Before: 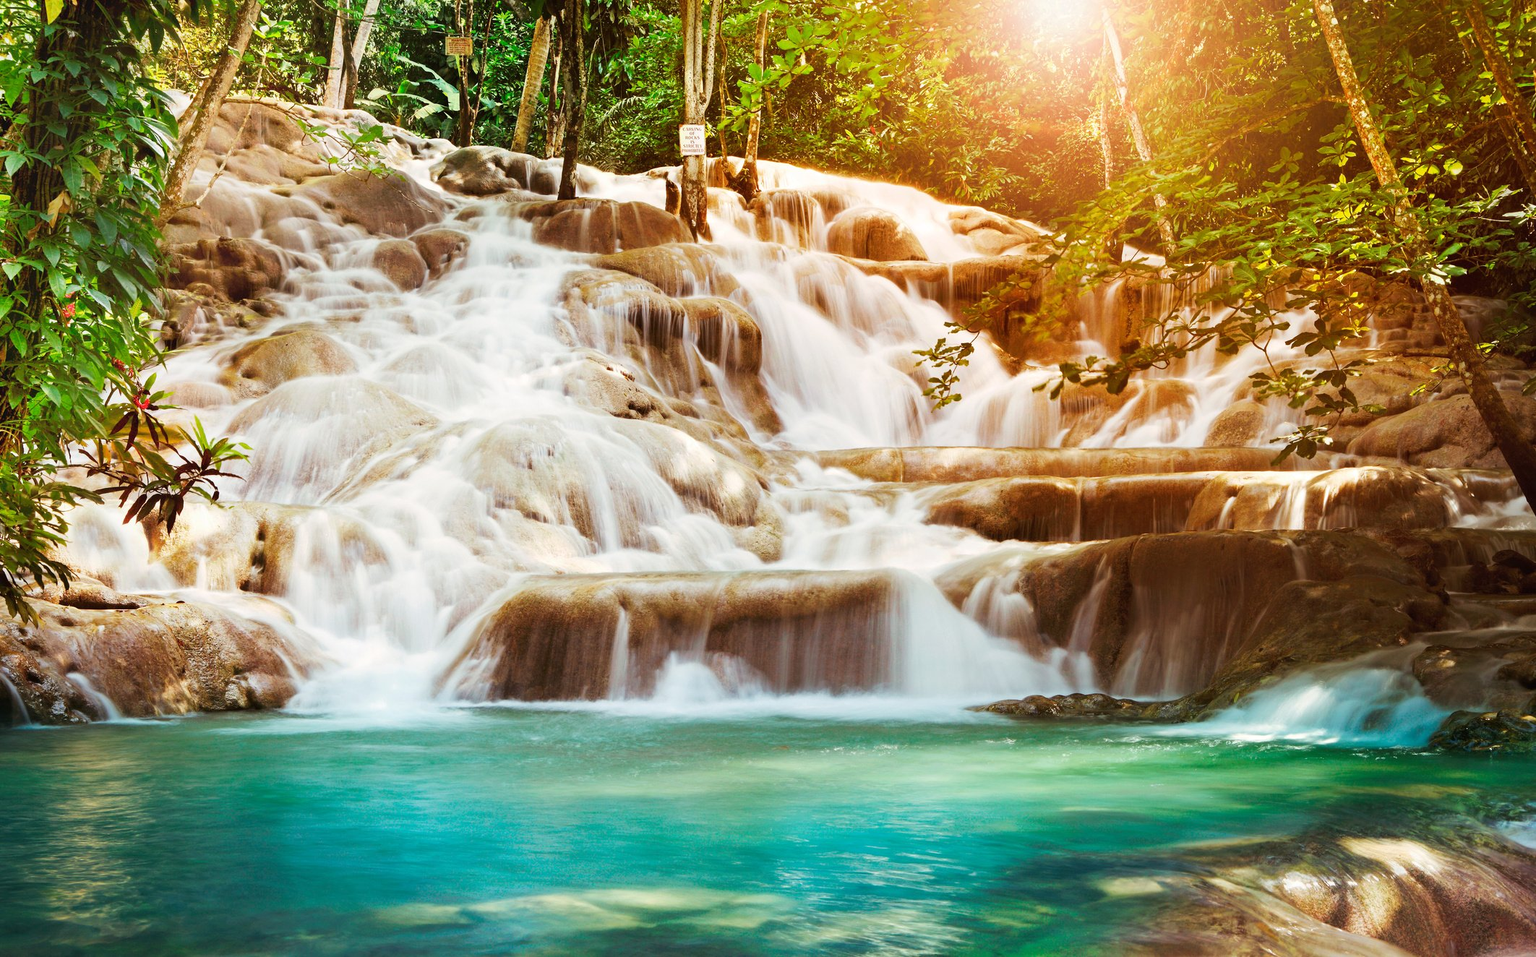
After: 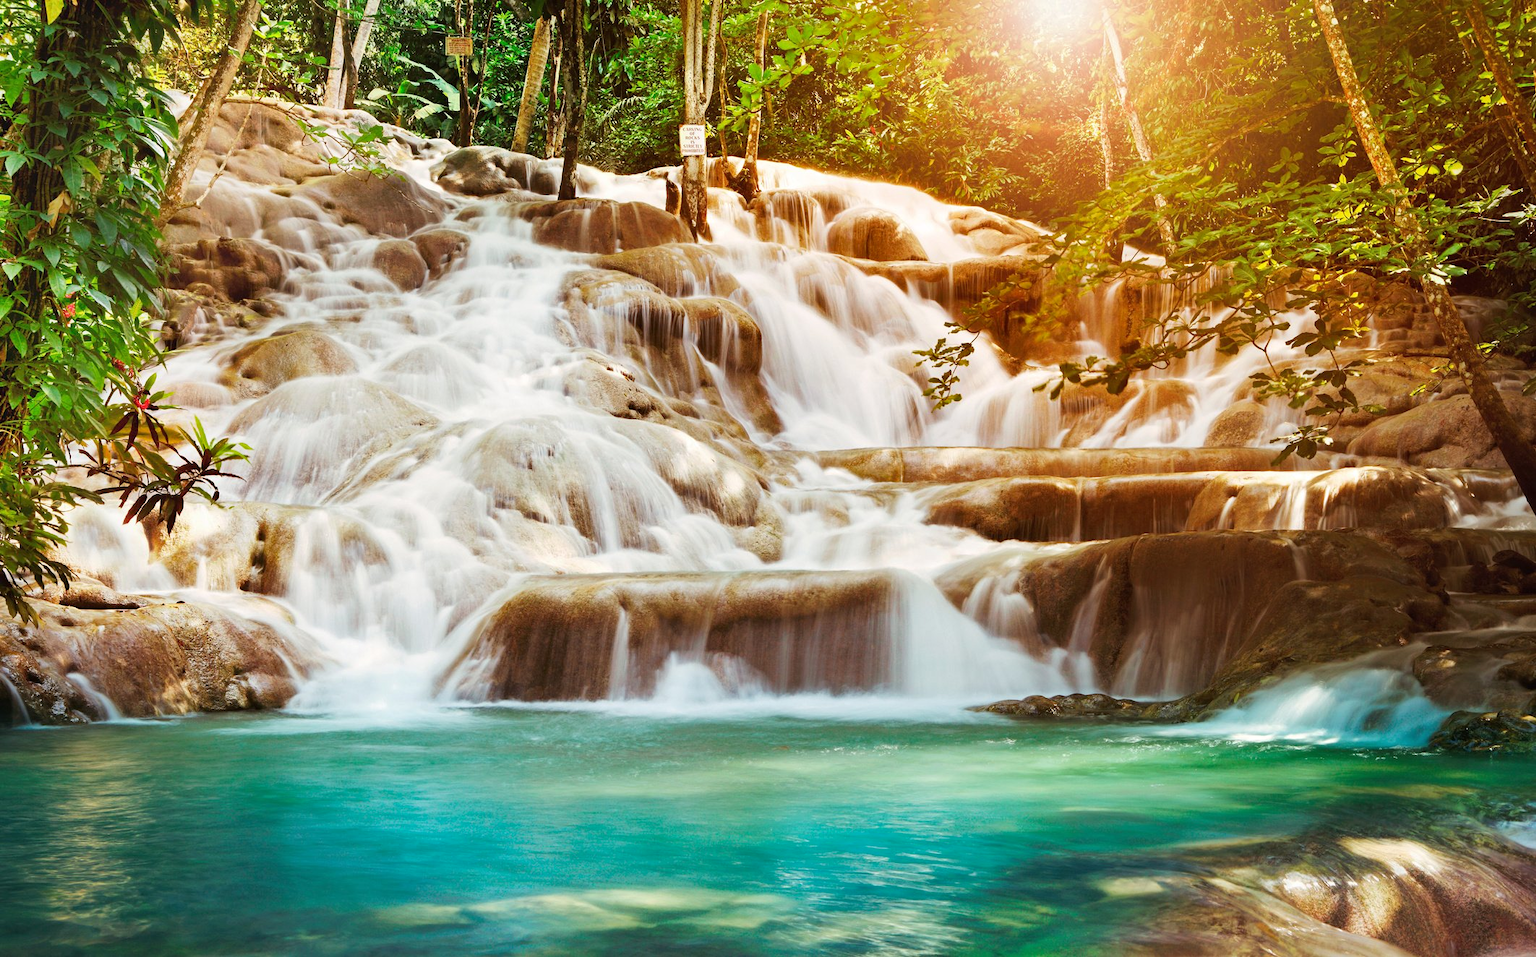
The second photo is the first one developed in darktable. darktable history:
contrast equalizer: octaves 7, y [[0.5 ×6], [0.5 ×6], [0.5, 0.5, 0.501, 0.545, 0.707, 0.863], [0 ×6], [0 ×6]], mix 0.543
shadows and highlights: shadows 20.91, highlights -35.82, soften with gaussian
